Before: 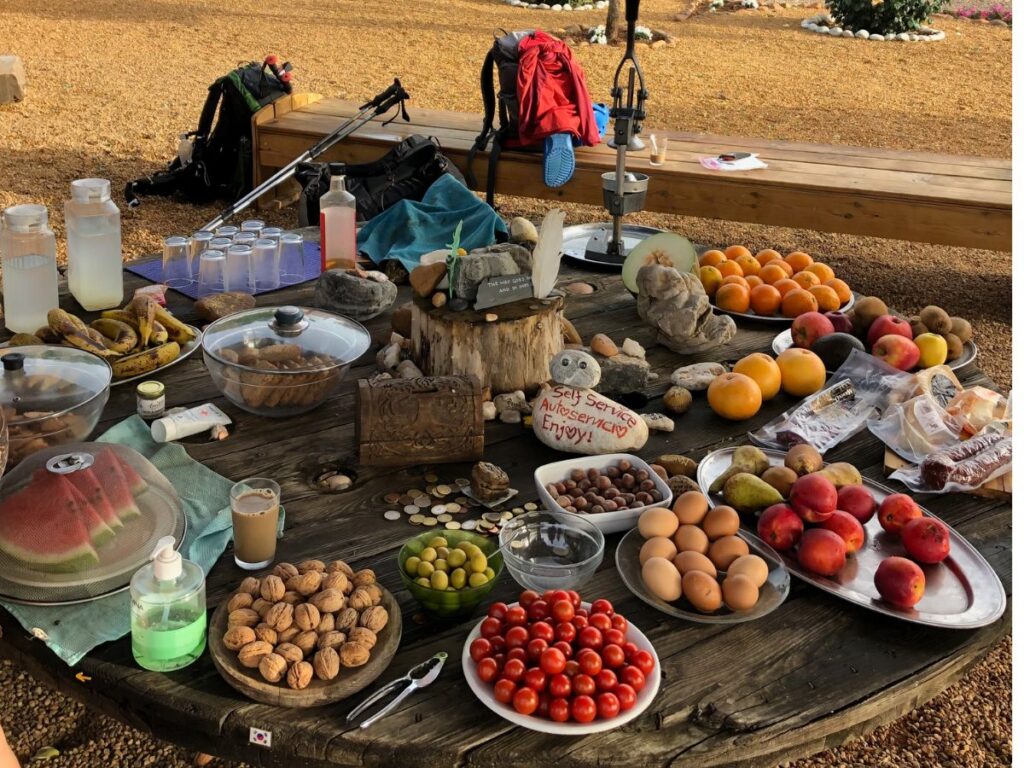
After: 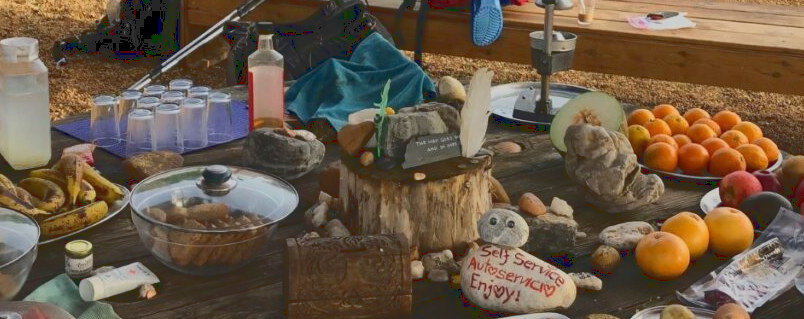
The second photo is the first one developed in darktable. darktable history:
crop: left 7.036%, top 18.398%, right 14.379%, bottom 40.043%
tone curve: curves: ch0 [(0, 0.148) (0.191, 0.225) (0.712, 0.695) (0.864, 0.797) (1, 0.839)]
